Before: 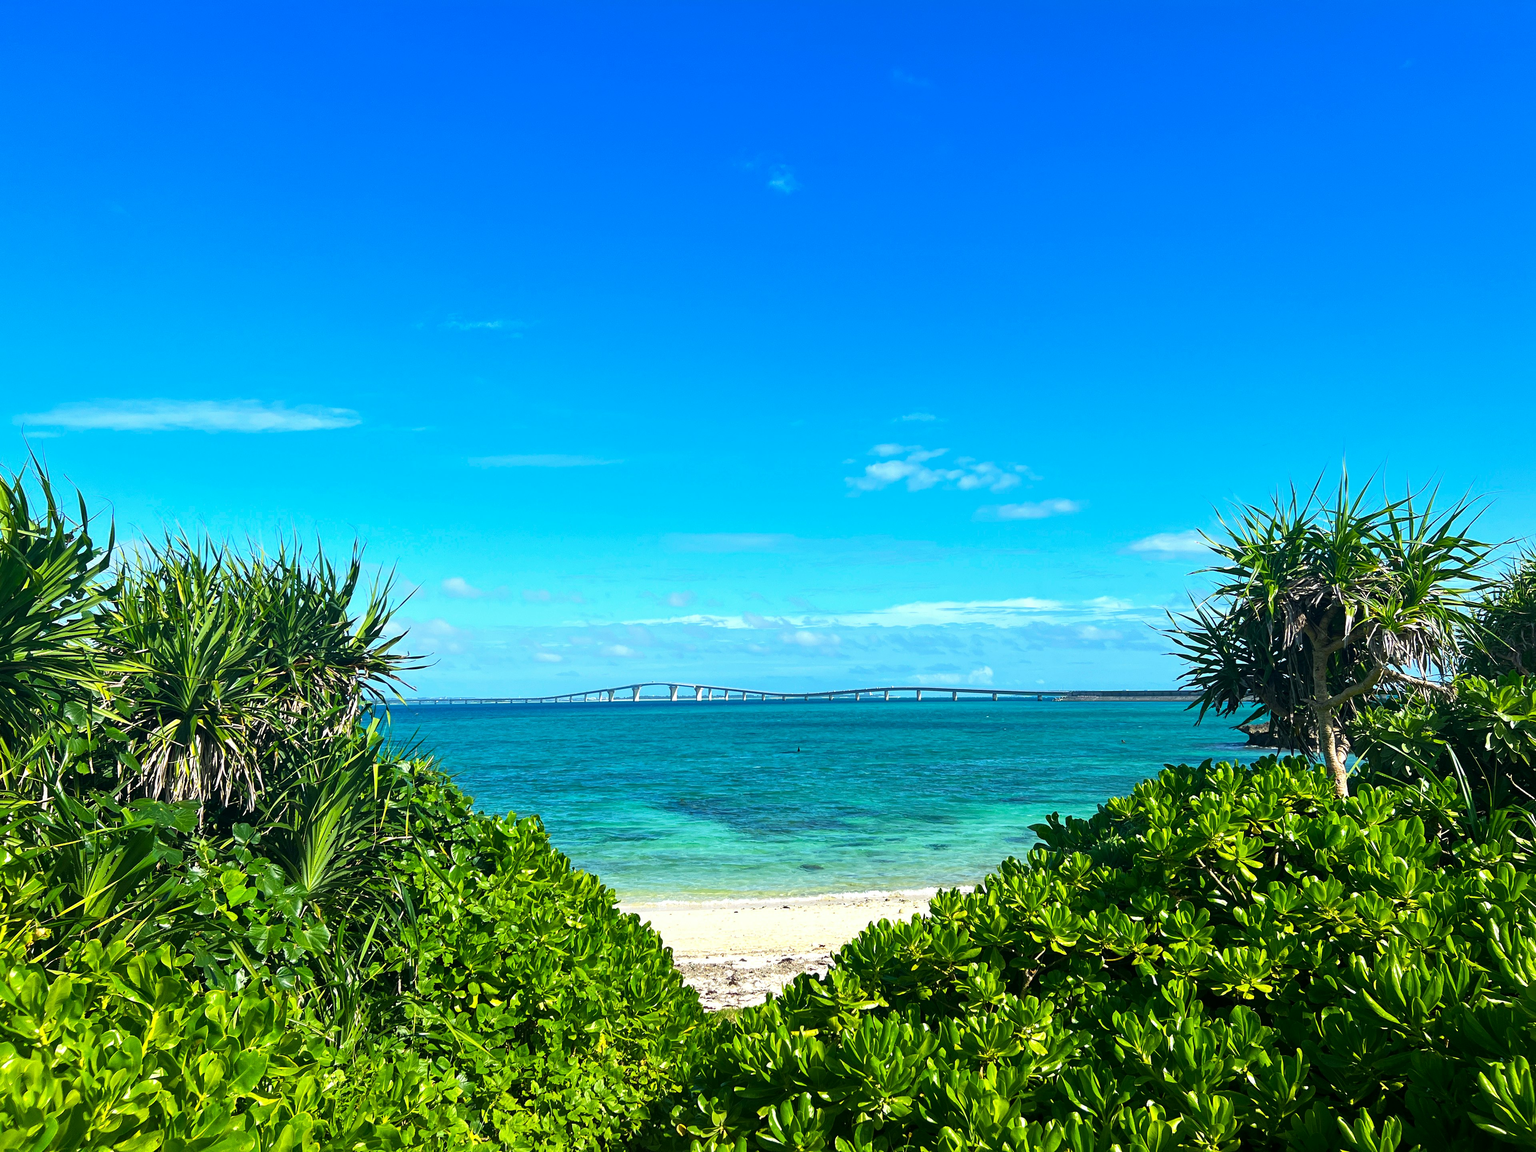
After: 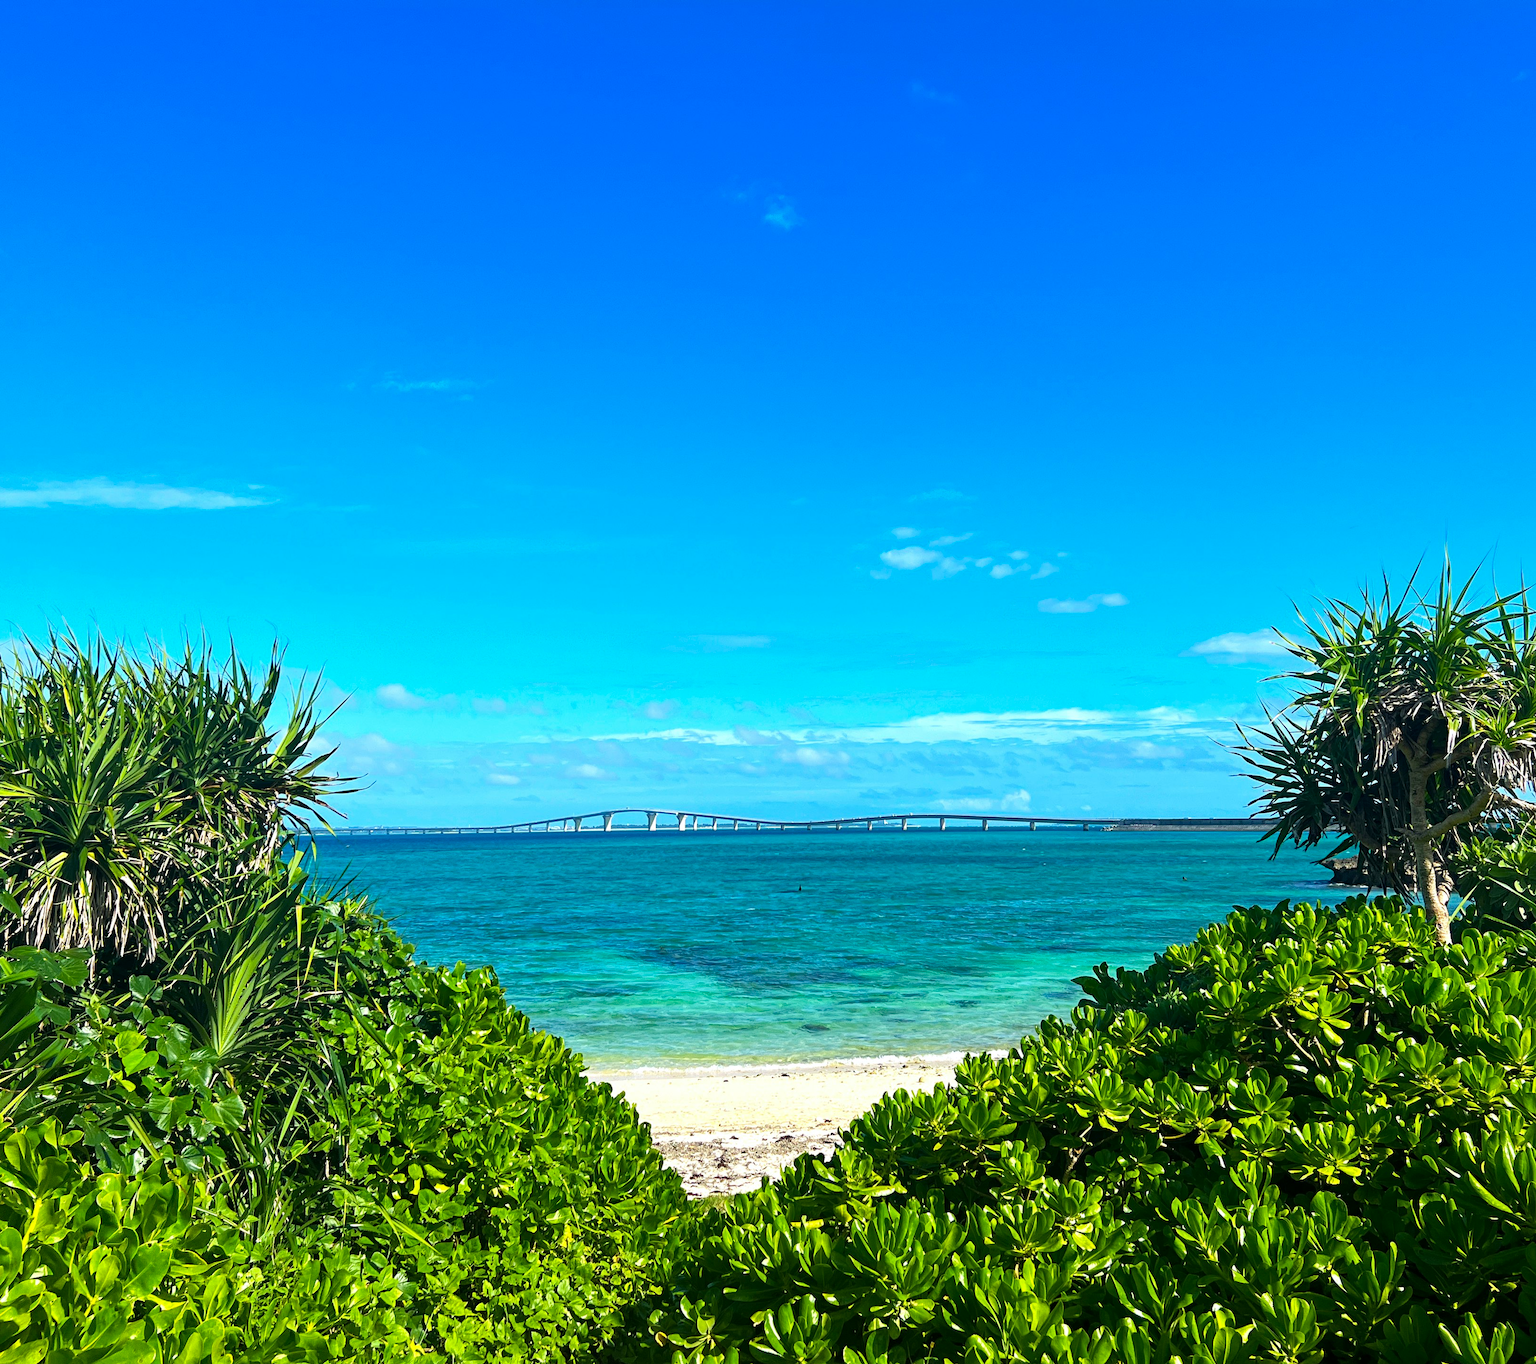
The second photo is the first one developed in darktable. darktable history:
haze removal: compatibility mode true, adaptive false
crop: left 8.071%, right 7.503%
